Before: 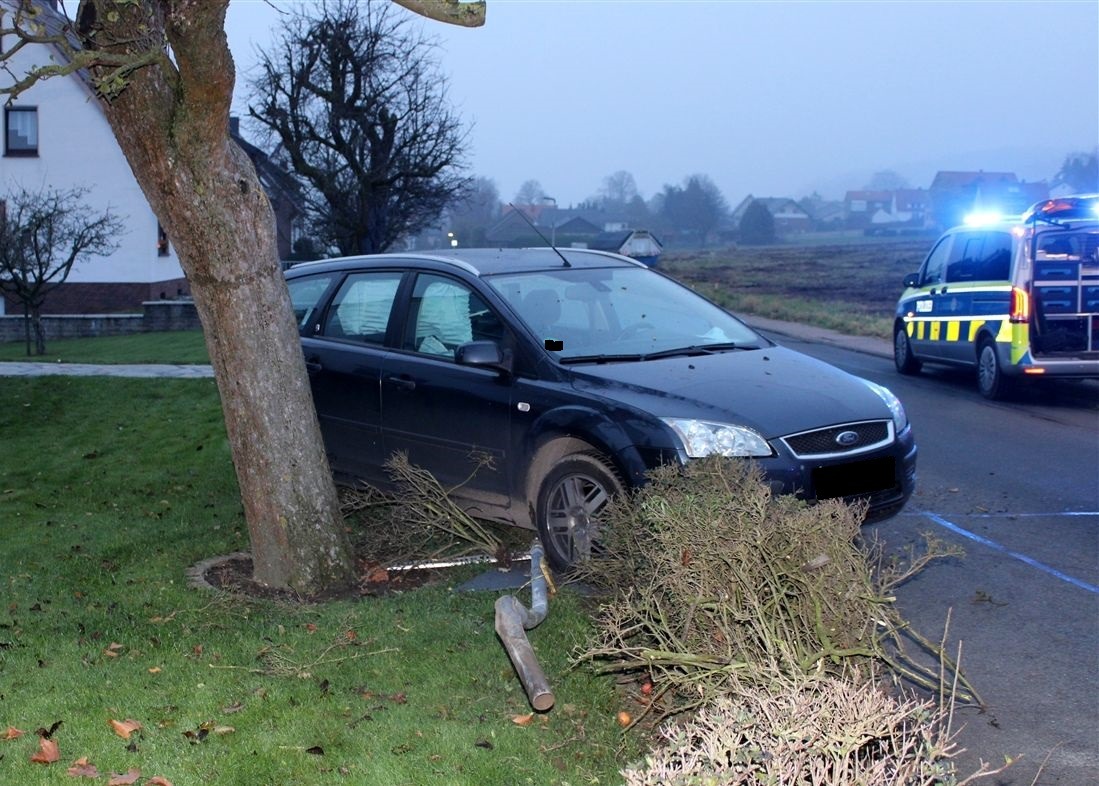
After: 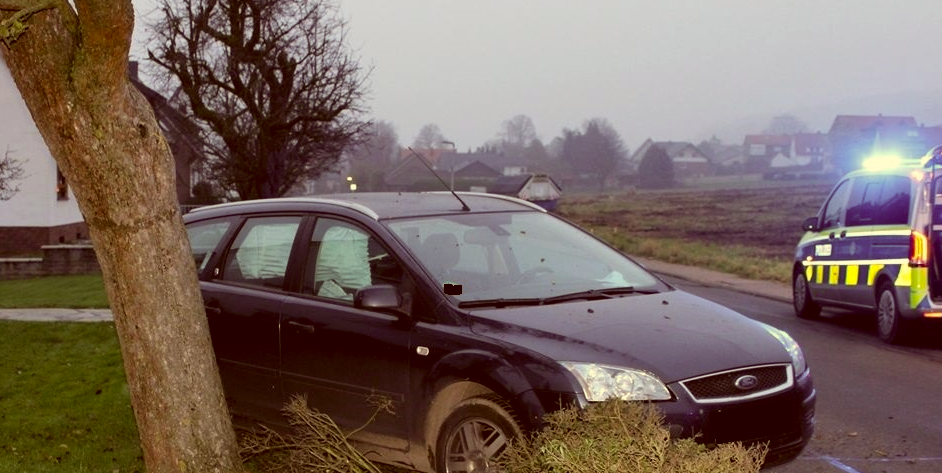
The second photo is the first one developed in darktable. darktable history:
crop and rotate: left 9.233%, top 7.196%, right 5.048%, bottom 32.606%
color correction: highlights a* 1.09, highlights b* 24.57, shadows a* 15.16, shadows b* 24.57
